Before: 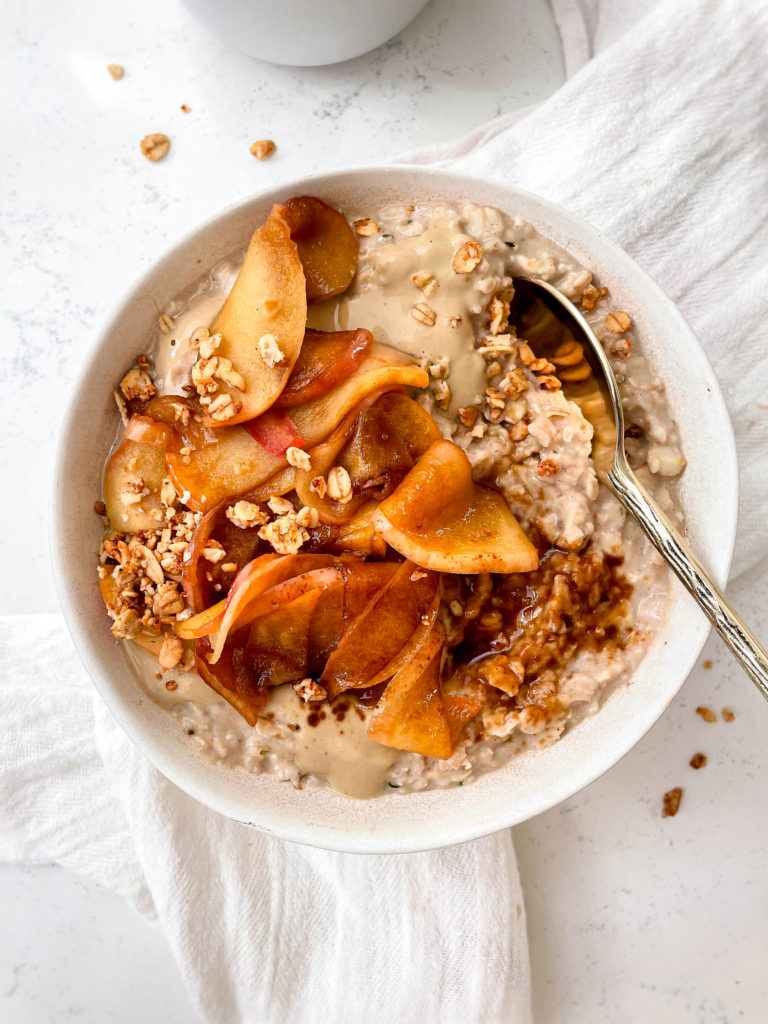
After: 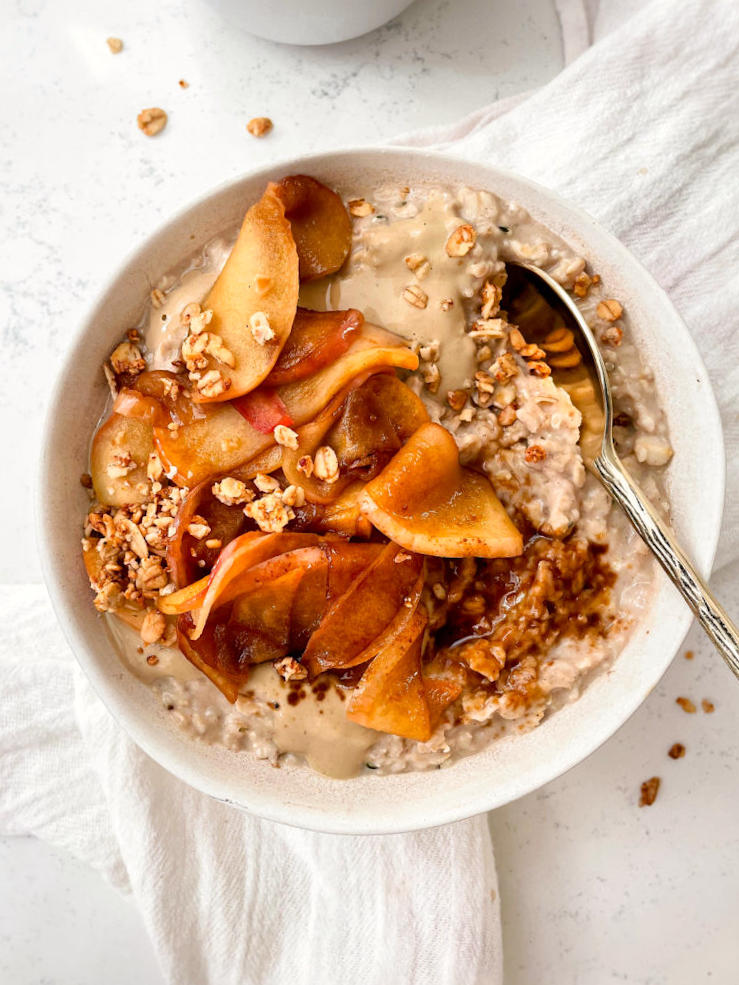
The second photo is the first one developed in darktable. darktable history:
crop and rotate: angle -1.69°
white balance: red 1.009, blue 0.985
